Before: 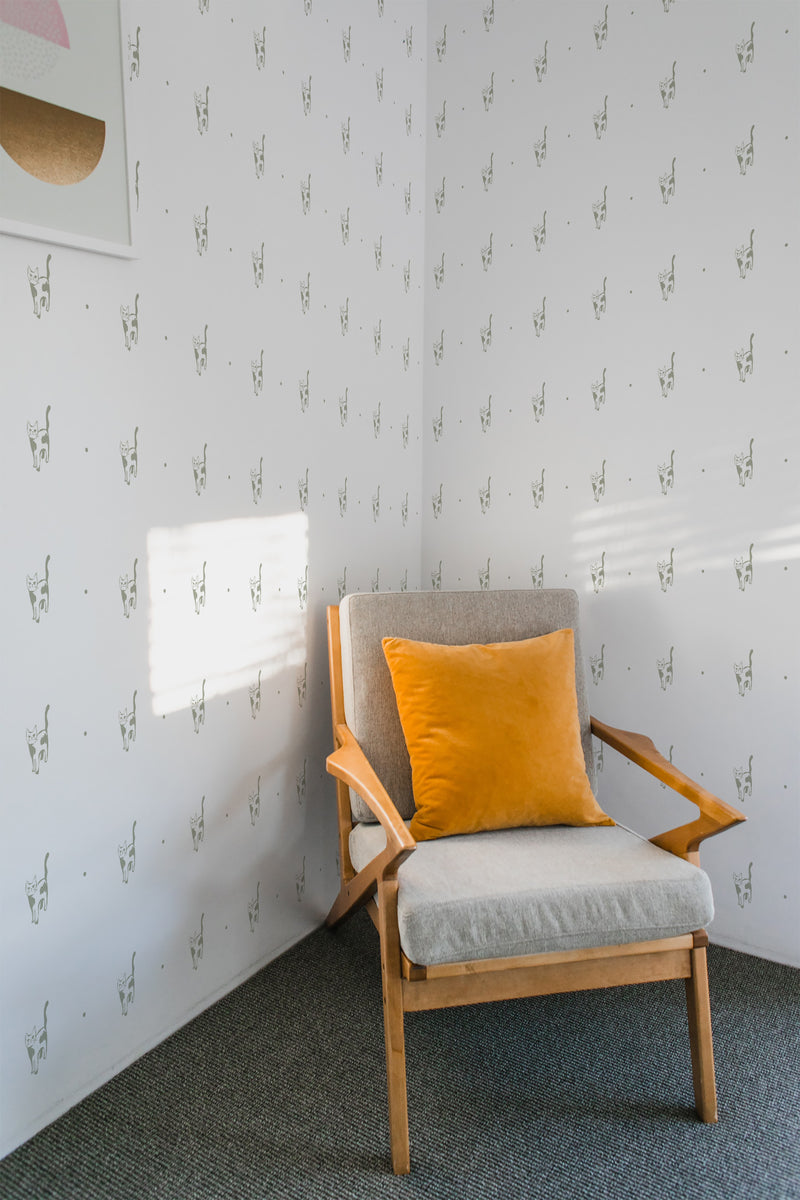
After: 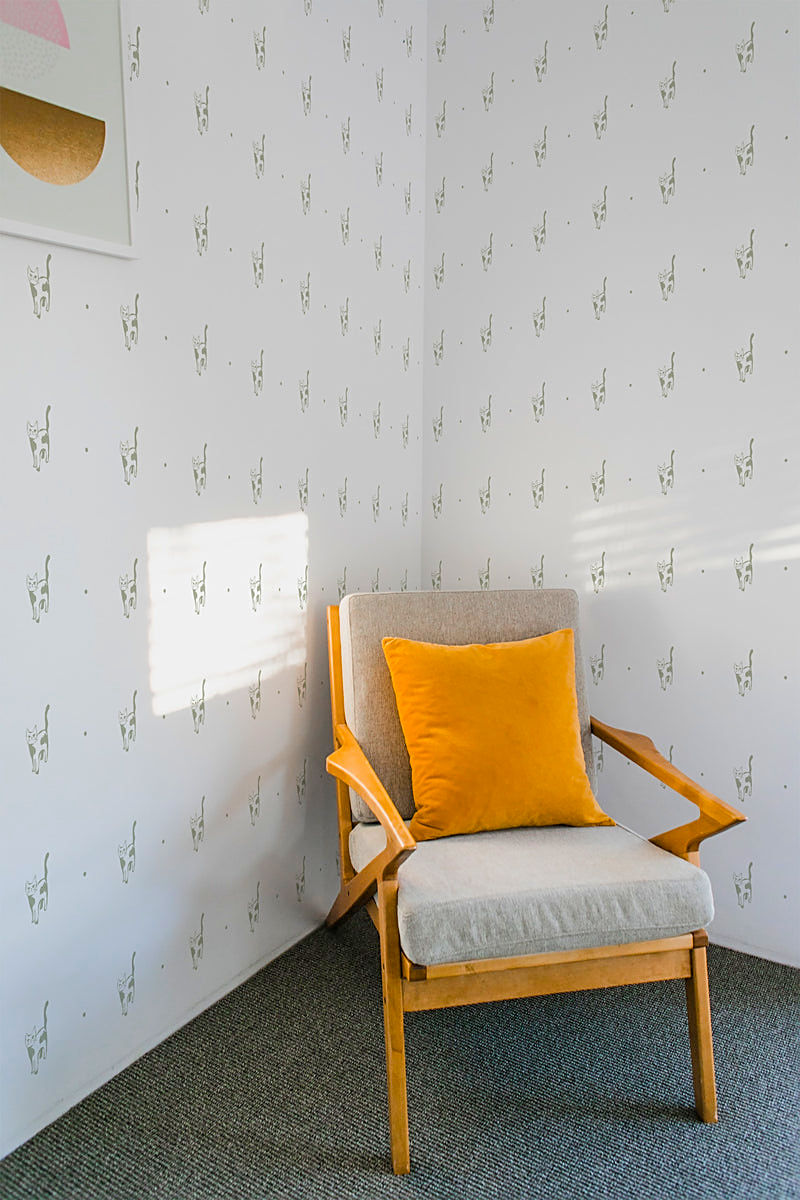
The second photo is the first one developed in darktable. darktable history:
exposure: black level correction 0.001, compensate highlight preservation false
color balance rgb: perceptual saturation grading › global saturation 25%, perceptual brilliance grading › mid-tones 10%, perceptual brilliance grading › shadows 15%, global vibrance 20%
sharpen: on, module defaults
